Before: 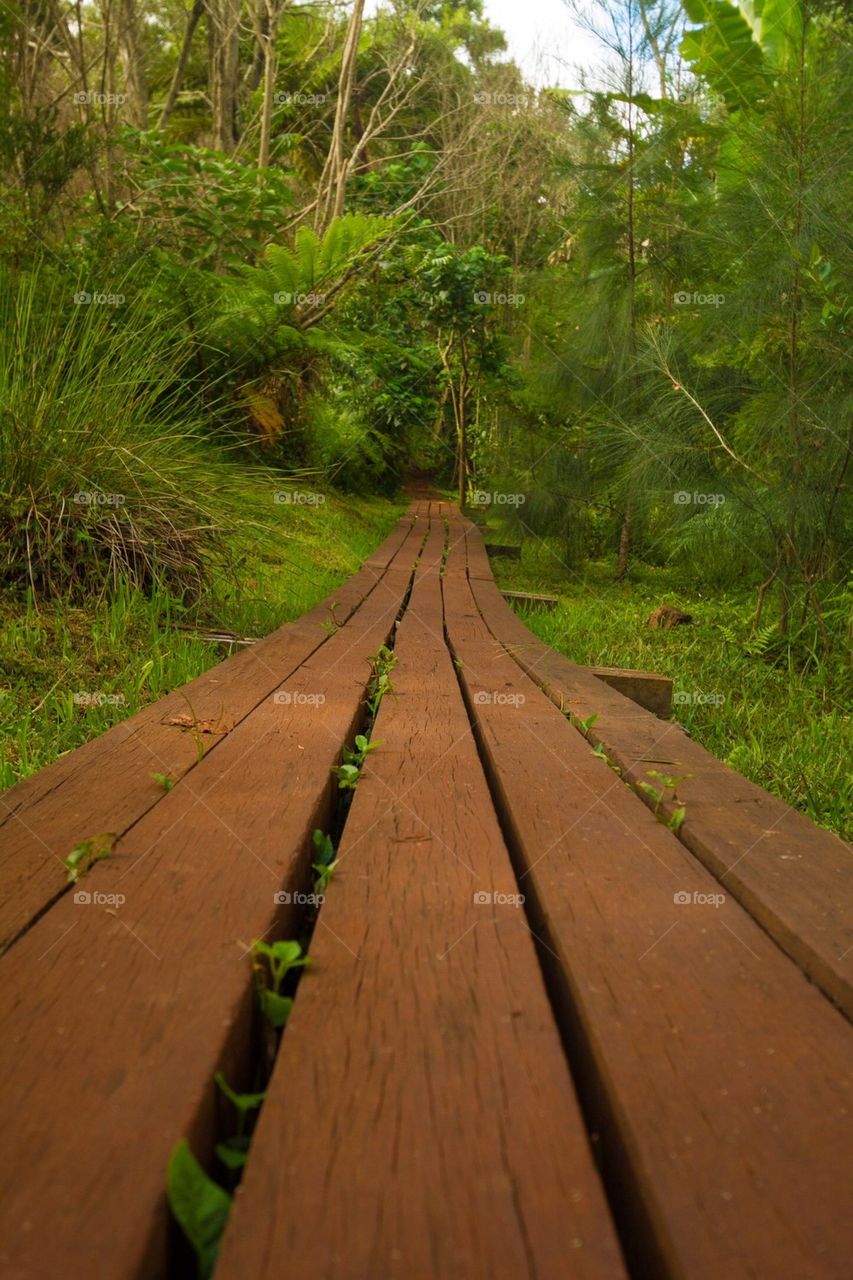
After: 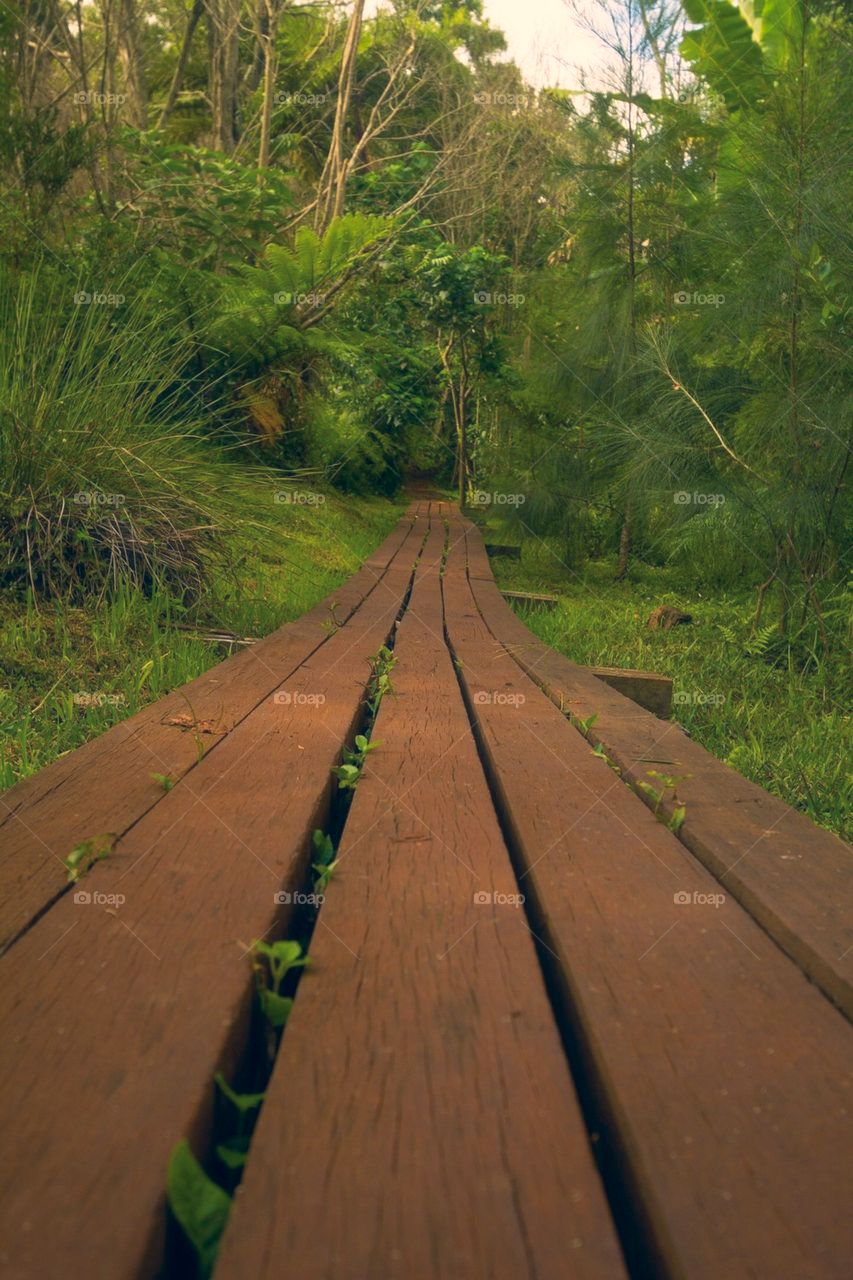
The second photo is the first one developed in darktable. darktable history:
tone curve: curves: ch0 [(0, 0) (0.15, 0.17) (0.452, 0.437) (0.611, 0.588) (0.751, 0.749) (1, 1)]; ch1 [(0, 0) (0.325, 0.327) (0.413, 0.442) (0.475, 0.467) (0.512, 0.522) (0.541, 0.55) (0.617, 0.612) (0.695, 0.697) (1, 1)]; ch2 [(0, 0) (0.386, 0.397) (0.452, 0.459) (0.505, 0.498) (0.536, 0.546) (0.574, 0.571) (0.633, 0.653) (1, 1)], preserve colors none
haze removal: strength -0.08, distance 0.355, adaptive false
color correction: highlights a* 10.32, highlights b* 14.86, shadows a* -9.87, shadows b* -14.84
